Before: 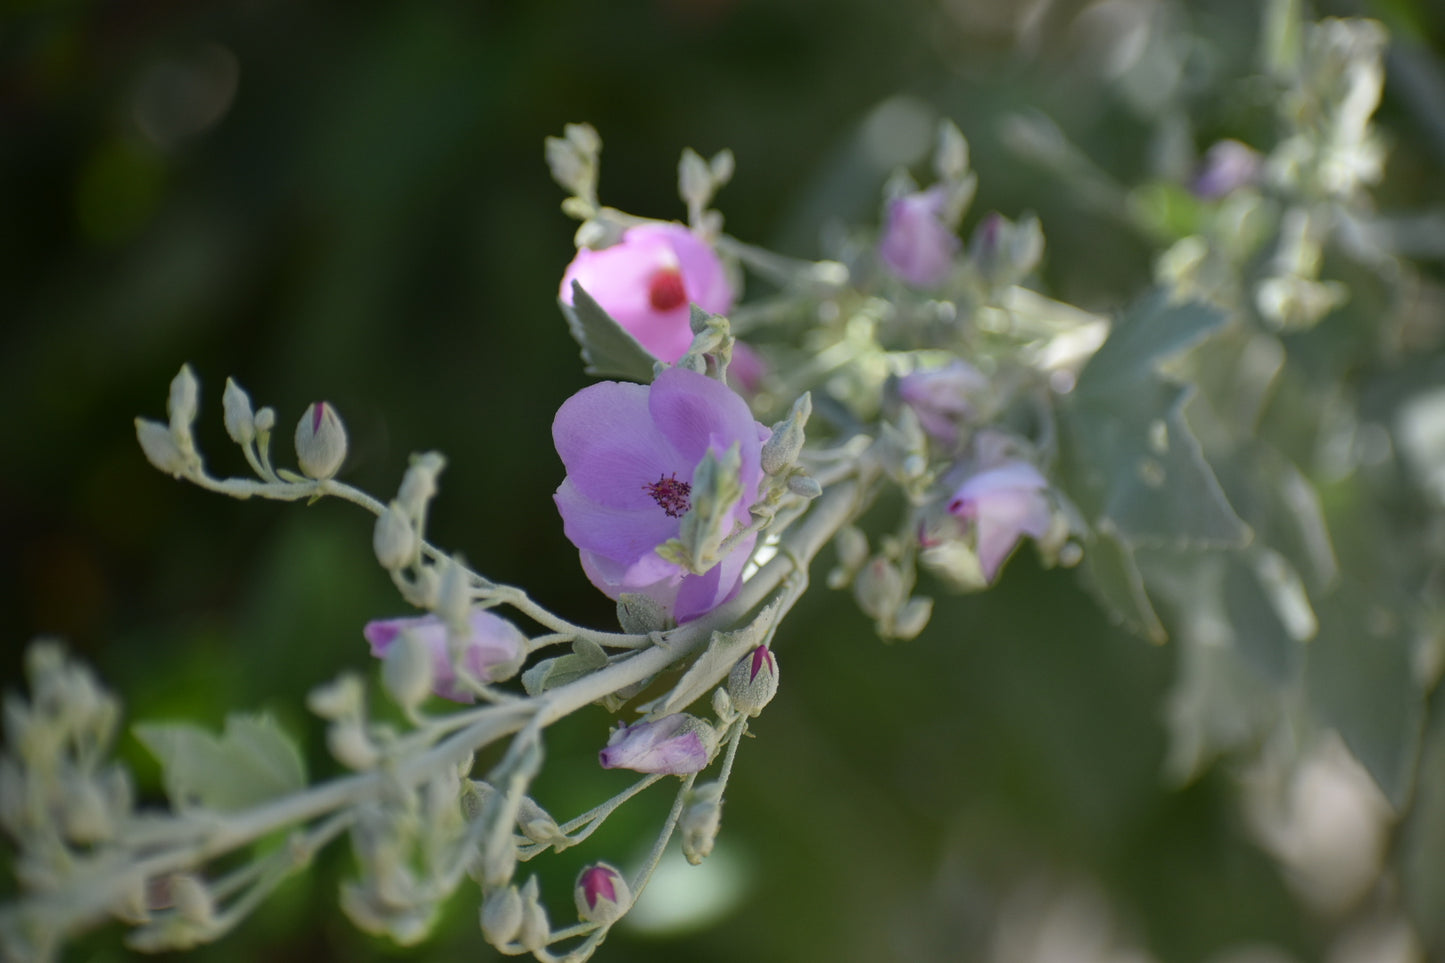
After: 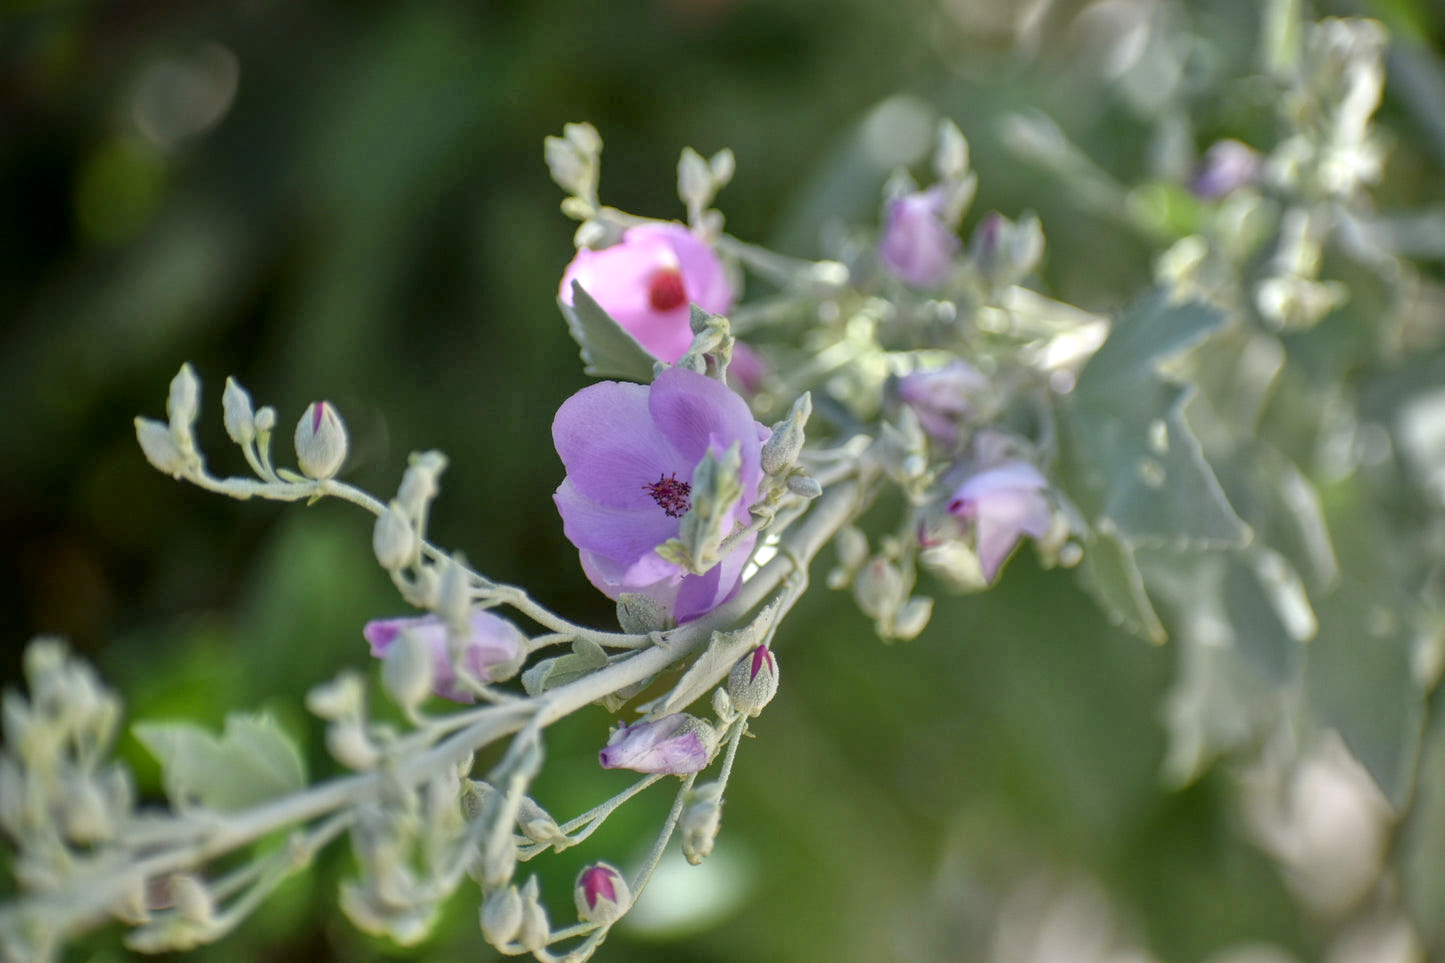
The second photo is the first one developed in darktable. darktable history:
tone equalizer: -7 EV 0.156 EV, -6 EV 0.638 EV, -5 EV 1.13 EV, -4 EV 1.35 EV, -3 EV 1.12 EV, -2 EV 0.6 EV, -1 EV 0.146 EV
local contrast: detail 142%
